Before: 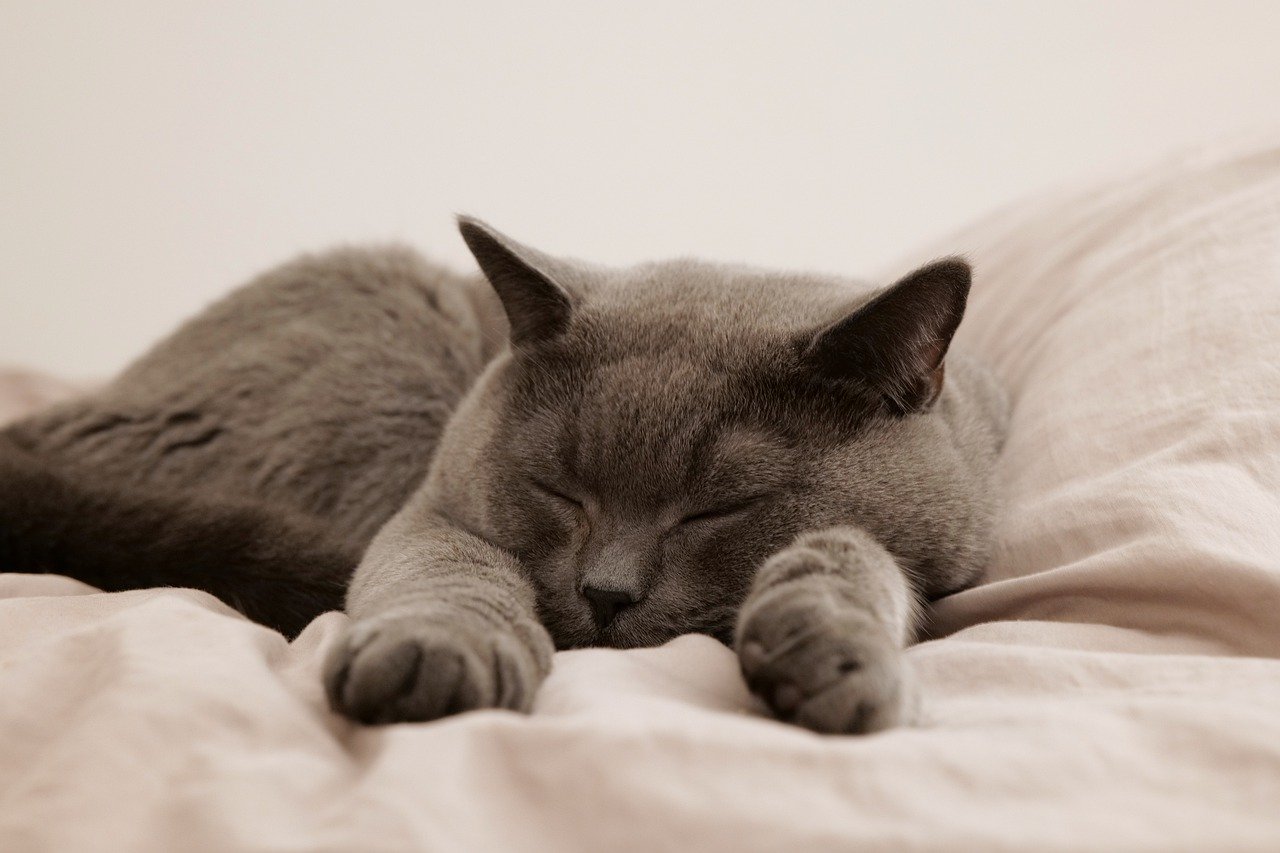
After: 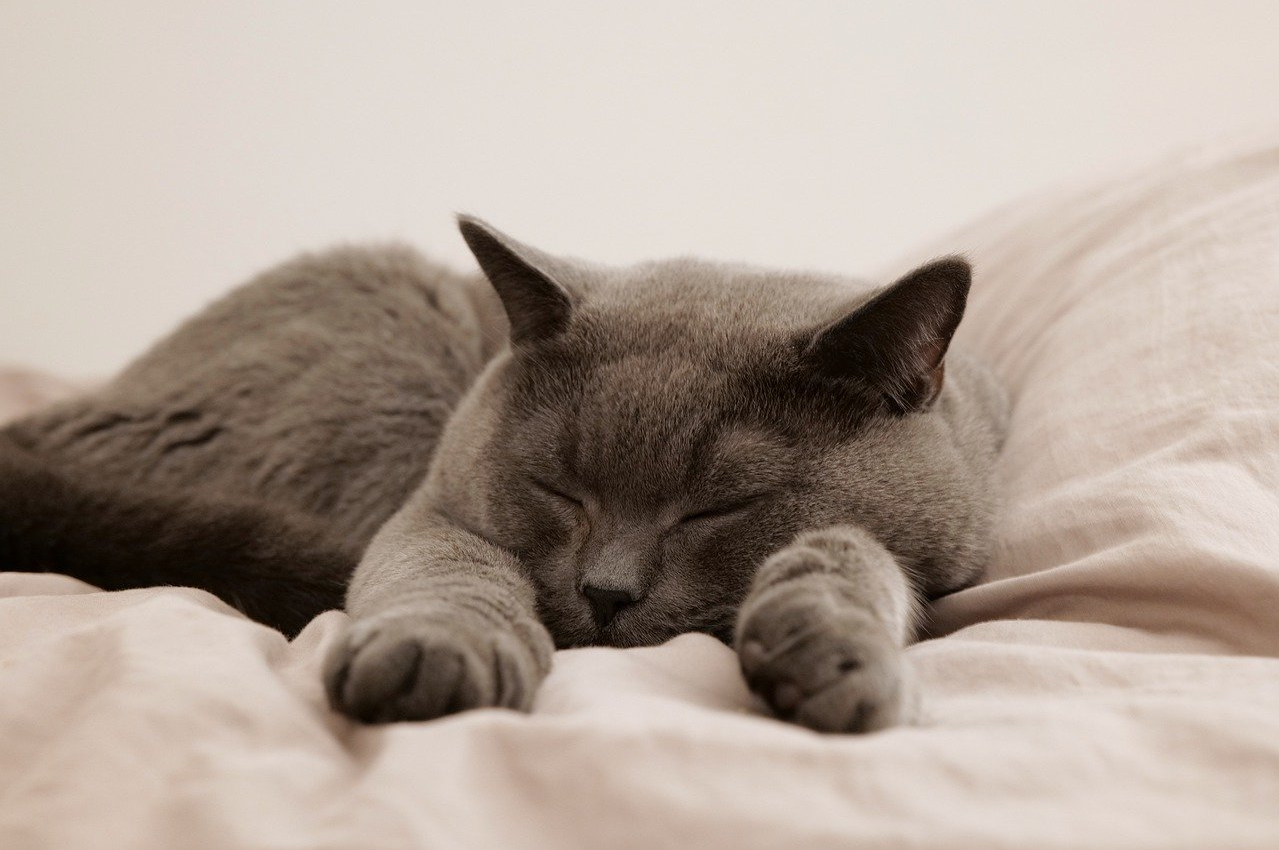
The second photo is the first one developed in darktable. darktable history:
crop: top 0.201%, bottom 0.107%
